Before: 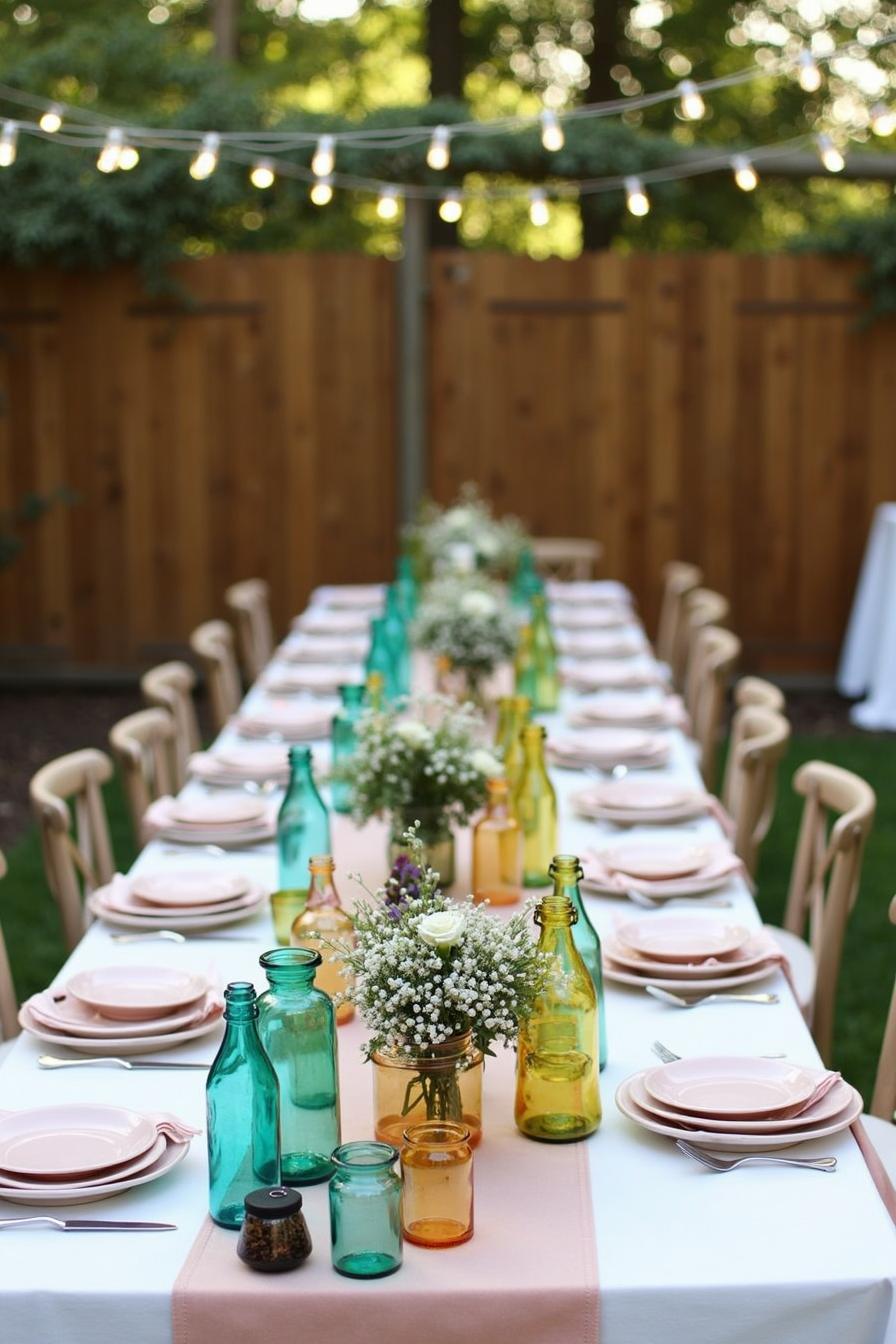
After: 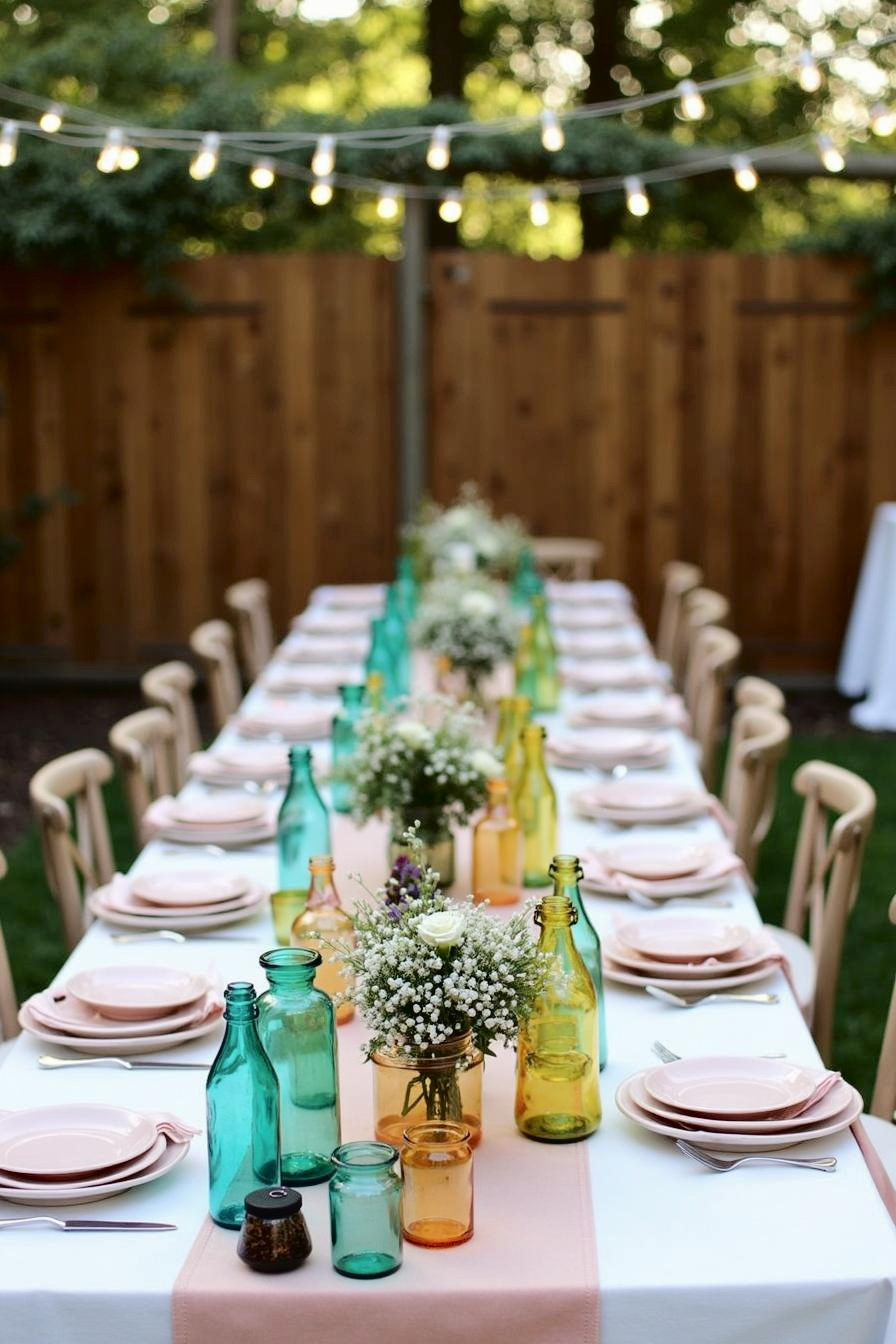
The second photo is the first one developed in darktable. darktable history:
tone curve: curves: ch0 [(0, 0) (0.003, 0.016) (0.011, 0.015) (0.025, 0.017) (0.044, 0.026) (0.069, 0.034) (0.1, 0.043) (0.136, 0.068) (0.177, 0.119) (0.224, 0.175) (0.277, 0.251) (0.335, 0.328) (0.399, 0.415) (0.468, 0.499) (0.543, 0.58) (0.623, 0.659) (0.709, 0.731) (0.801, 0.807) (0.898, 0.895) (1, 1)], color space Lab, independent channels, preserve colors none
